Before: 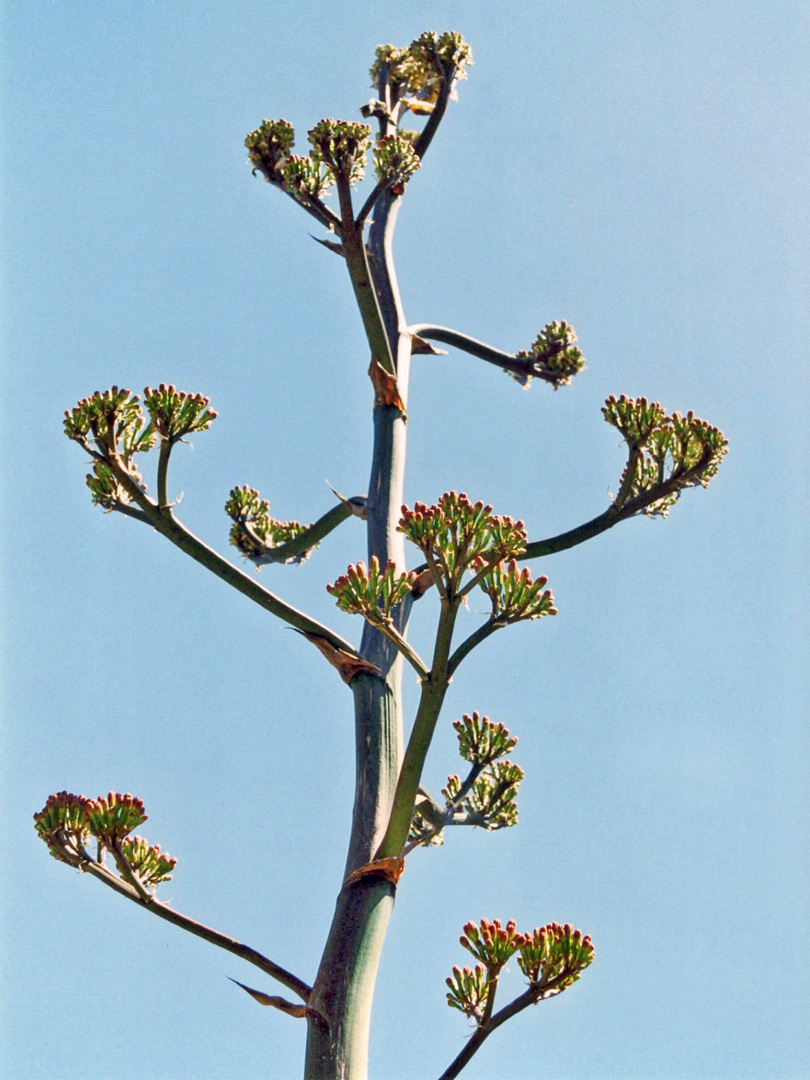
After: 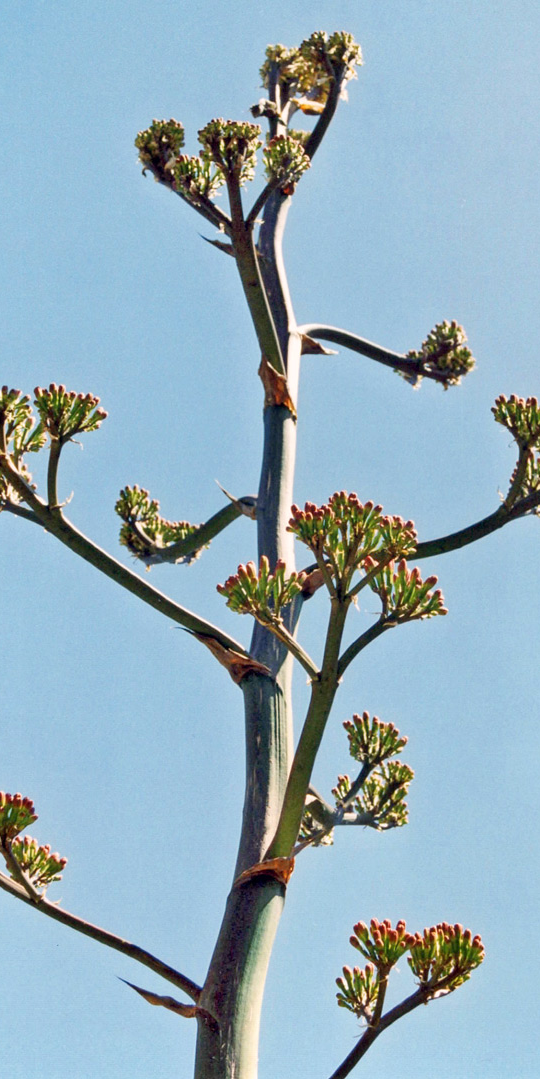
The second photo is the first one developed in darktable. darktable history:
tone equalizer: edges refinement/feathering 500, mask exposure compensation -1.57 EV, preserve details no
crop and rotate: left 13.676%, right 19.623%
